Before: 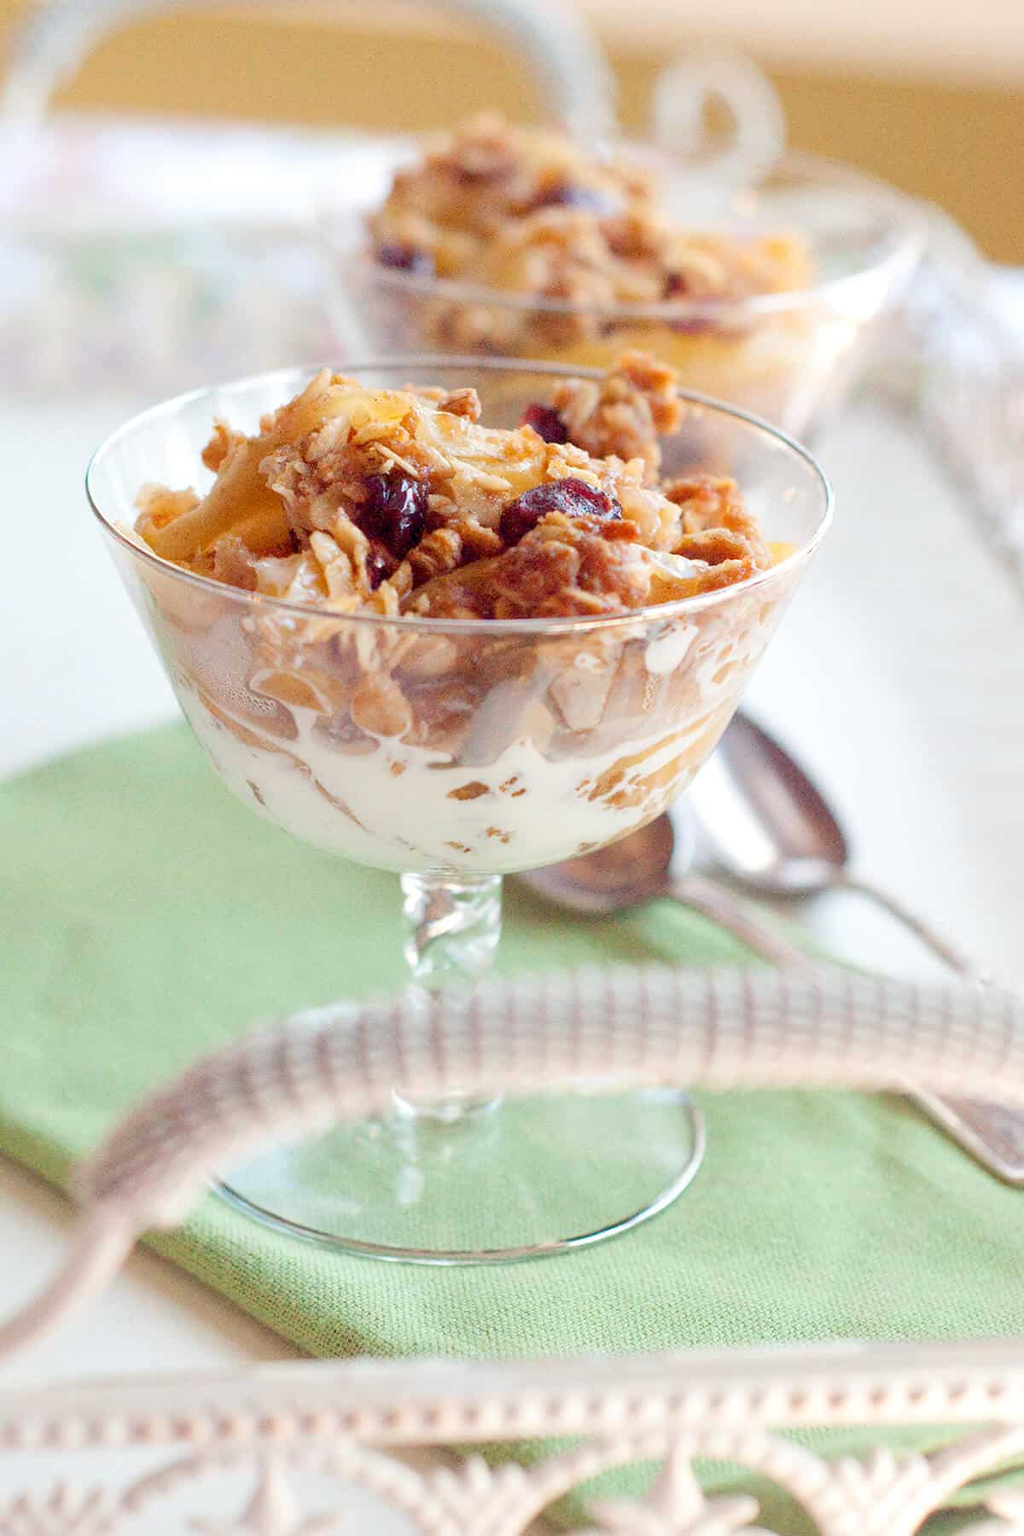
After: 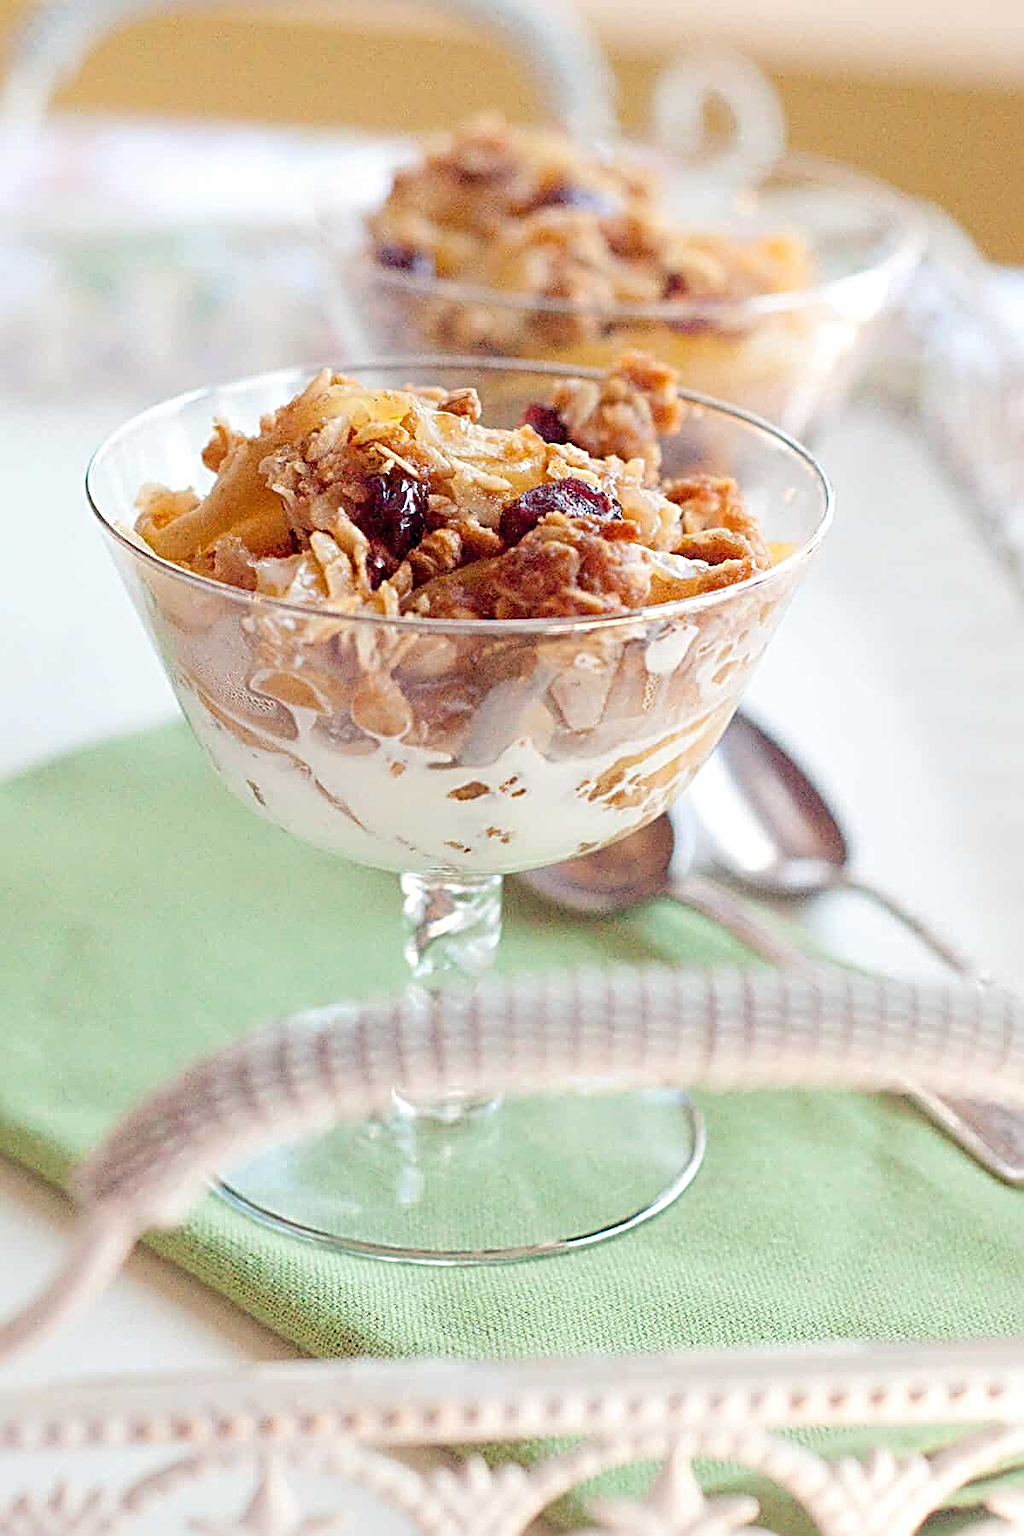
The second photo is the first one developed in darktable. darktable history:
sharpen: radius 3.67, amount 0.916
